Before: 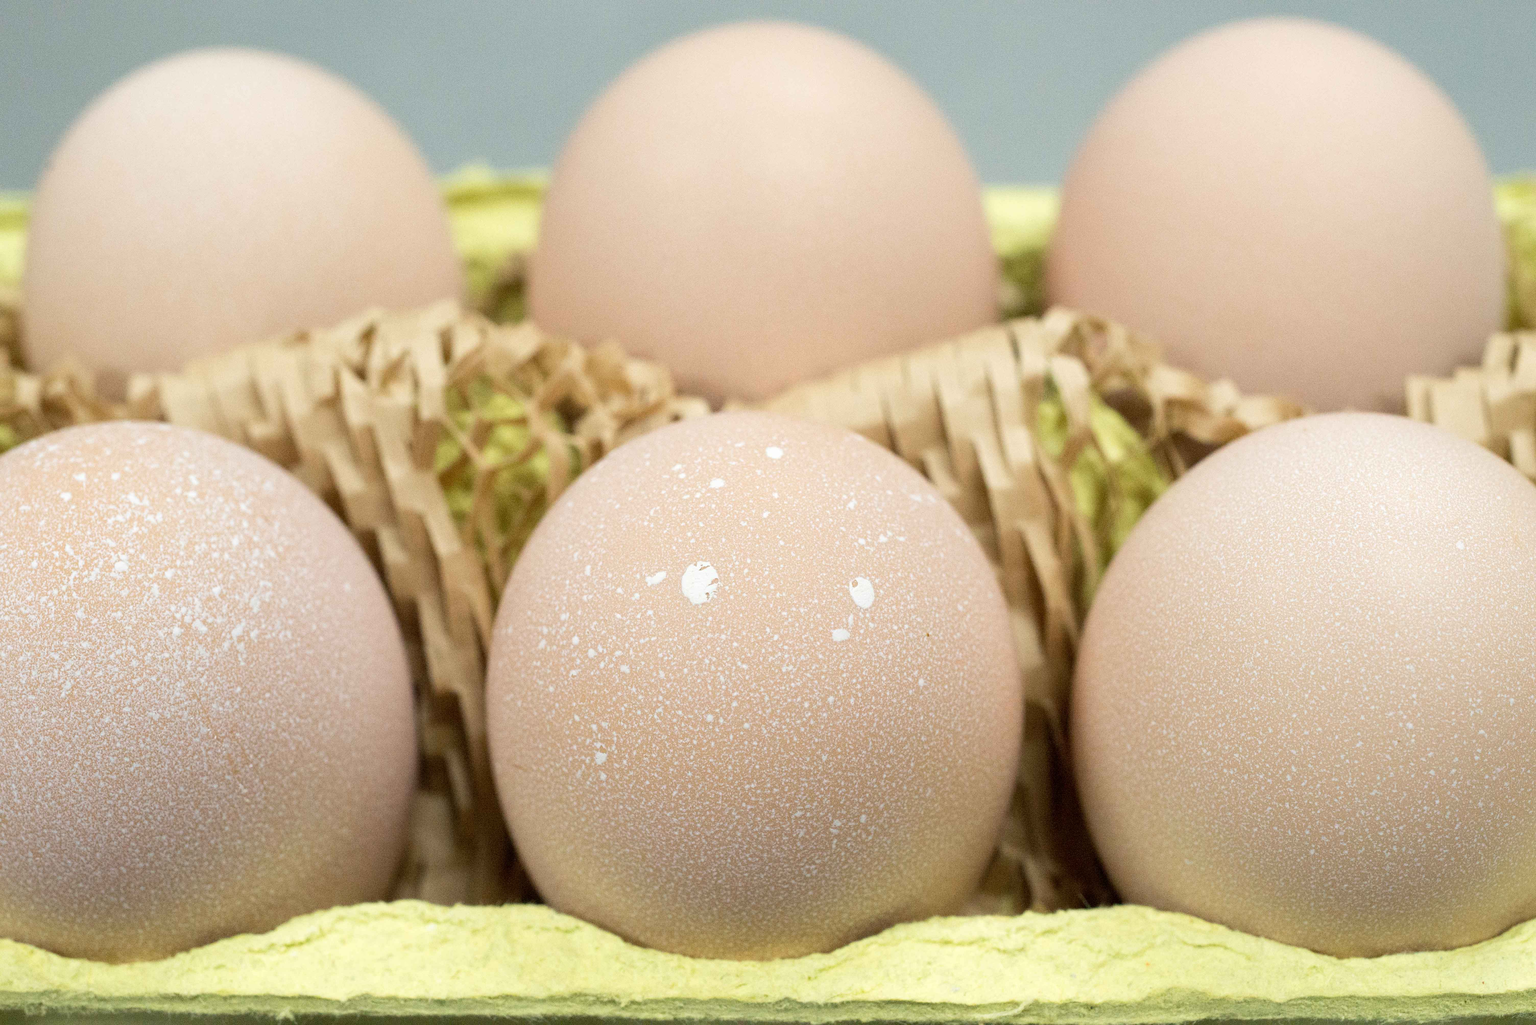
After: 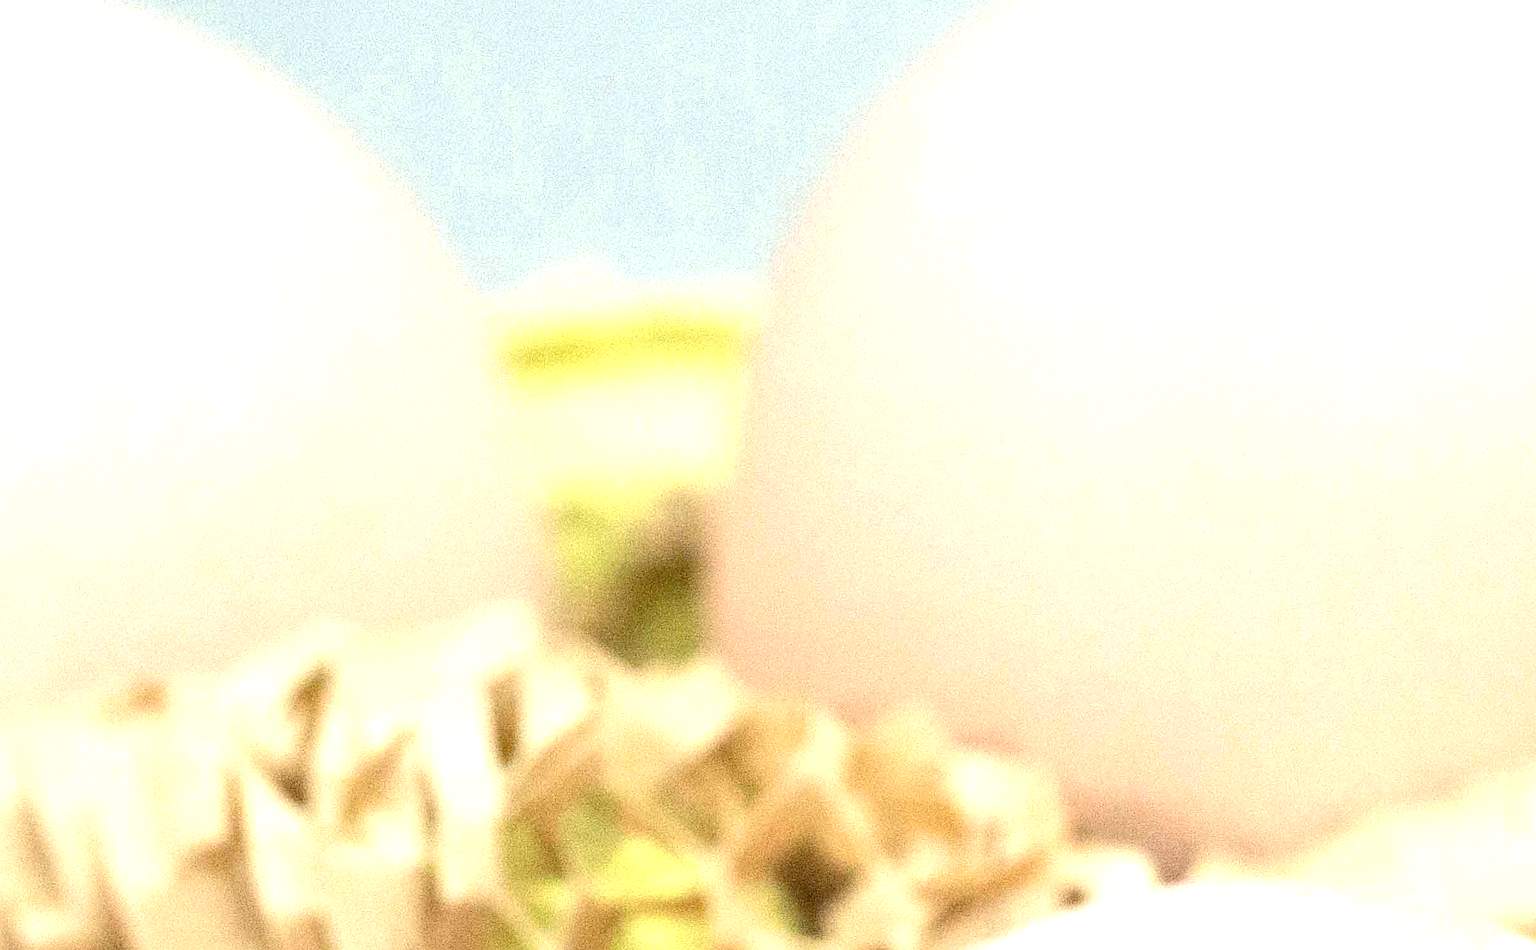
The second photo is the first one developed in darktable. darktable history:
exposure: black level correction 0.001, exposure 0.965 EV, compensate highlight preservation false
crop: left 15.781%, top 5.437%, right 43.806%, bottom 57.092%
sharpen: amount 0.208
color zones: curves: ch0 [(0.25, 0.5) (0.463, 0.627) (0.484, 0.637) (0.75, 0.5)]
